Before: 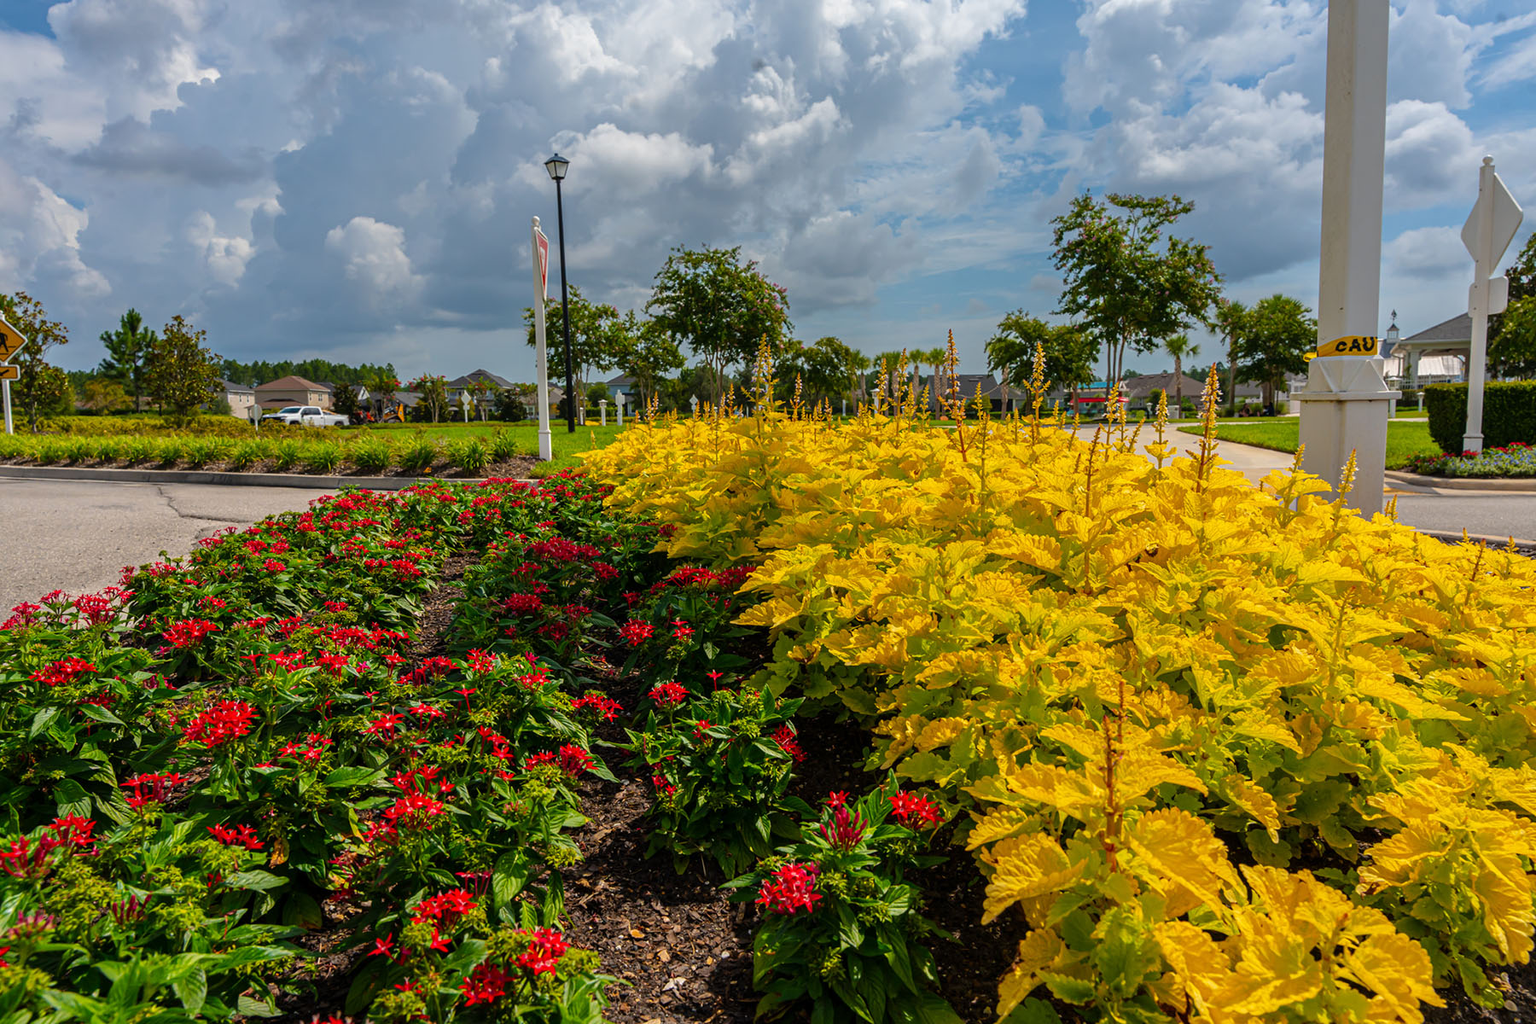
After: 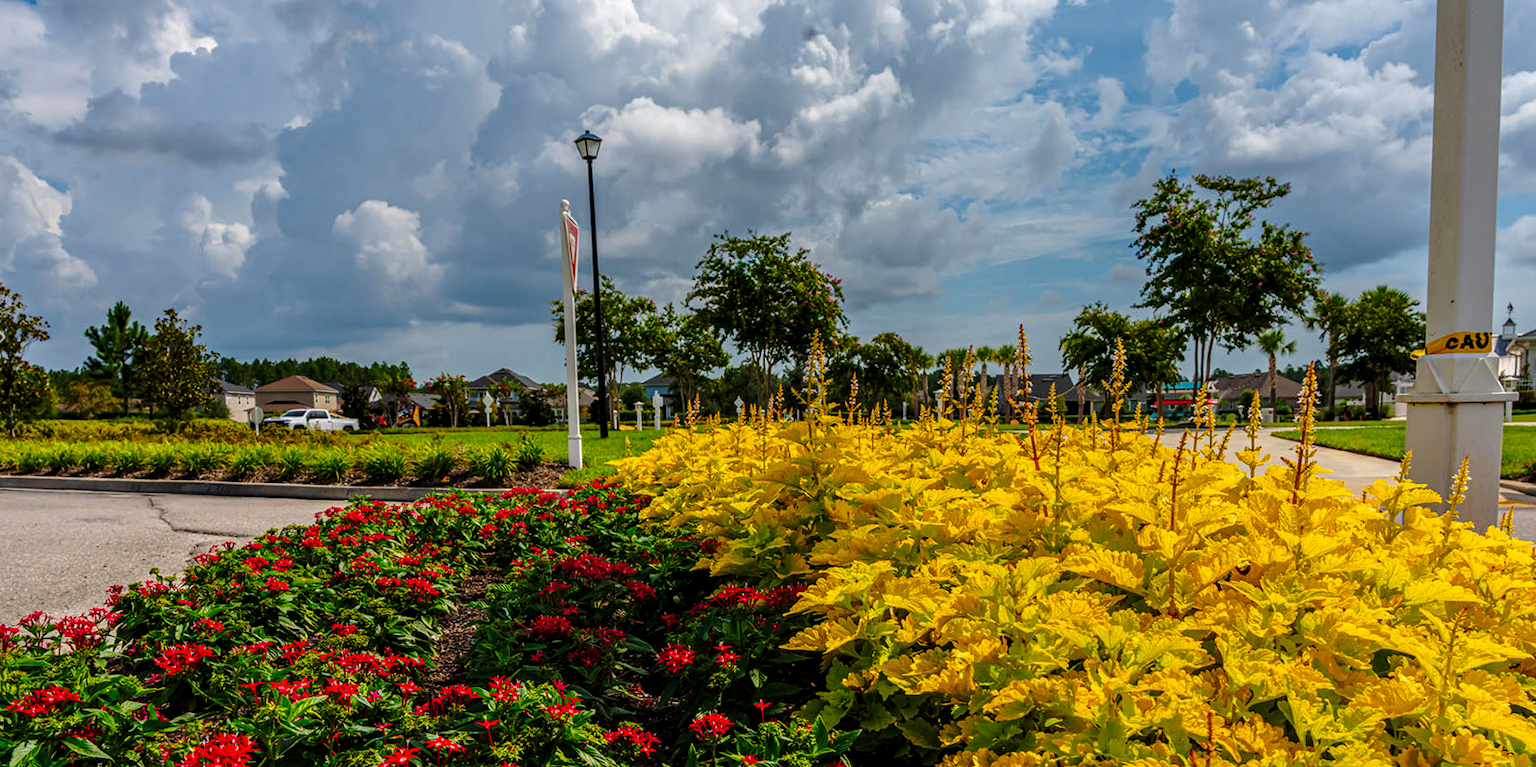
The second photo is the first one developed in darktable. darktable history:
crop: left 1.549%, top 3.441%, right 7.656%, bottom 28.499%
local contrast: on, module defaults
base curve: curves: ch0 [(0, 0) (0.073, 0.04) (0.157, 0.139) (0.492, 0.492) (0.758, 0.758) (1, 1)], preserve colors none
